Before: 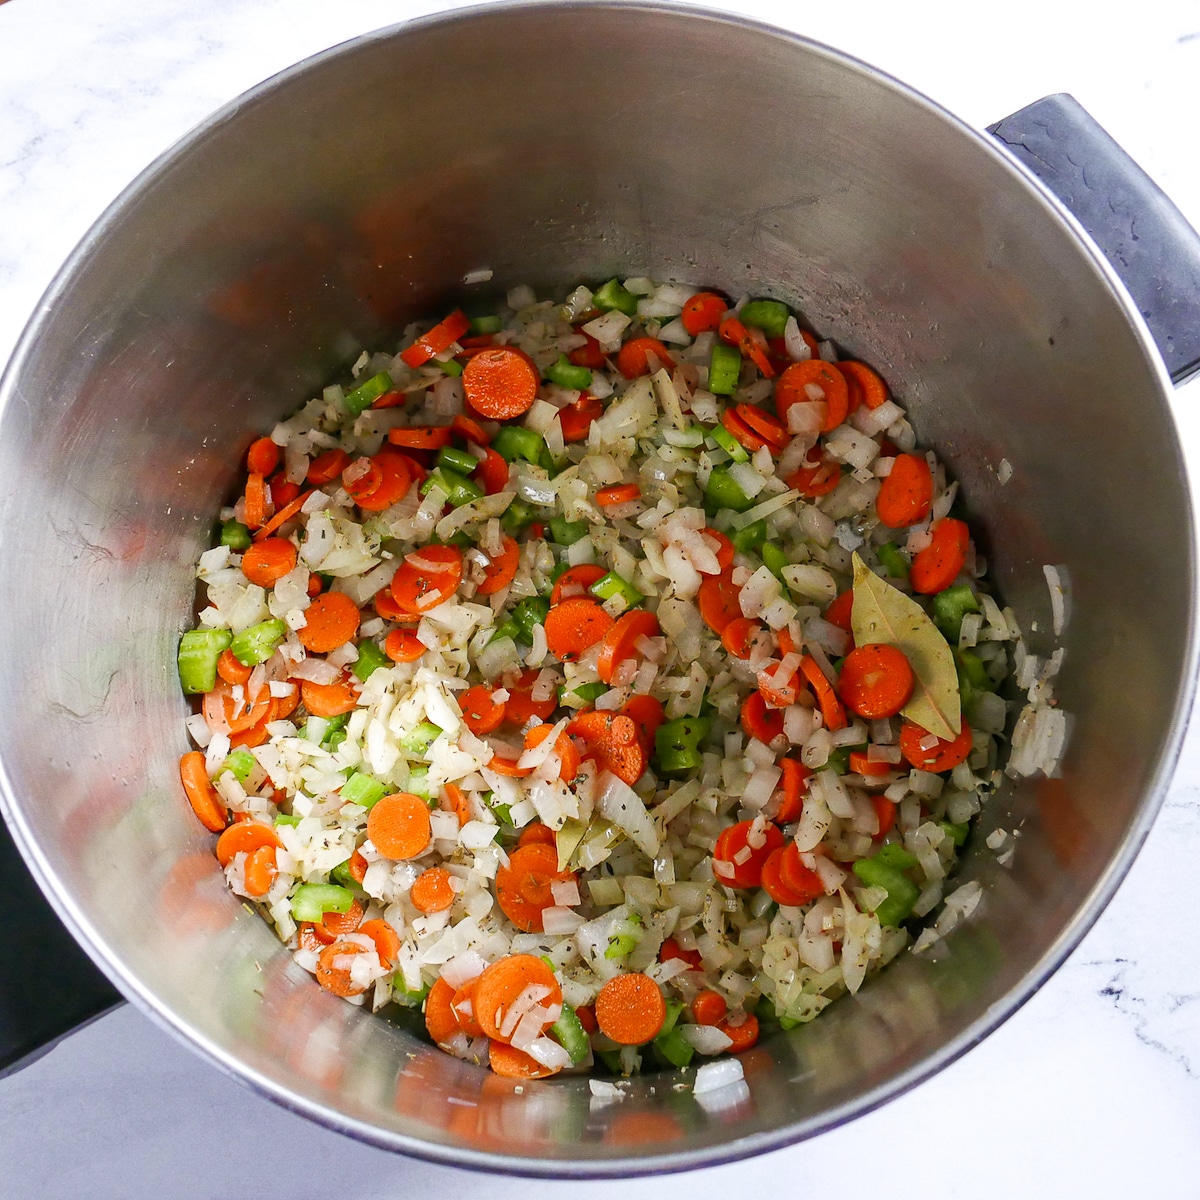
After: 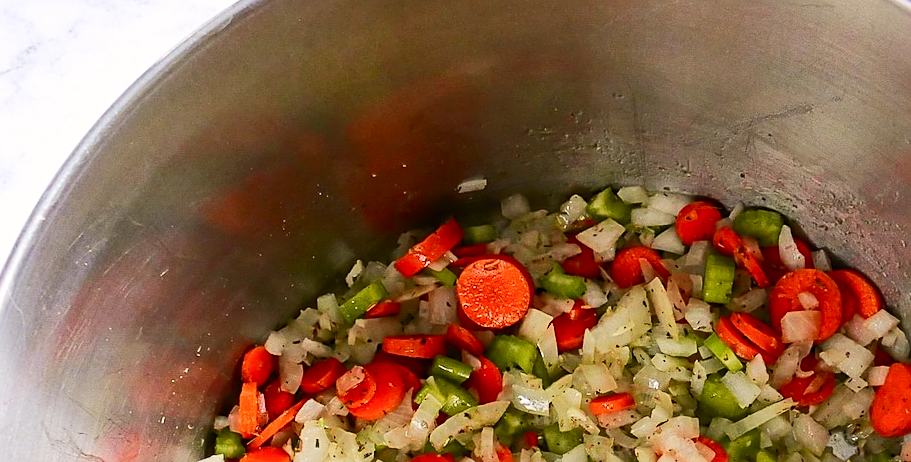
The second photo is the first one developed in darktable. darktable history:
sharpen: amount 0.496
crop: left 0.549%, top 7.638%, right 23.469%, bottom 53.821%
tone curve: curves: ch0 [(0, 0) (0.239, 0.248) (0.508, 0.606) (0.828, 0.878) (1, 1)]; ch1 [(0, 0) (0.401, 0.42) (0.442, 0.47) (0.492, 0.498) (0.511, 0.516) (0.555, 0.586) (0.681, 0.739) (1, 1)]; ch2 [(0, 0) (0.411, 0.433) (0.5, 0.504) (0.545, 0.574) (1, 1)], color space Lab, independent channels, preserve colors none
